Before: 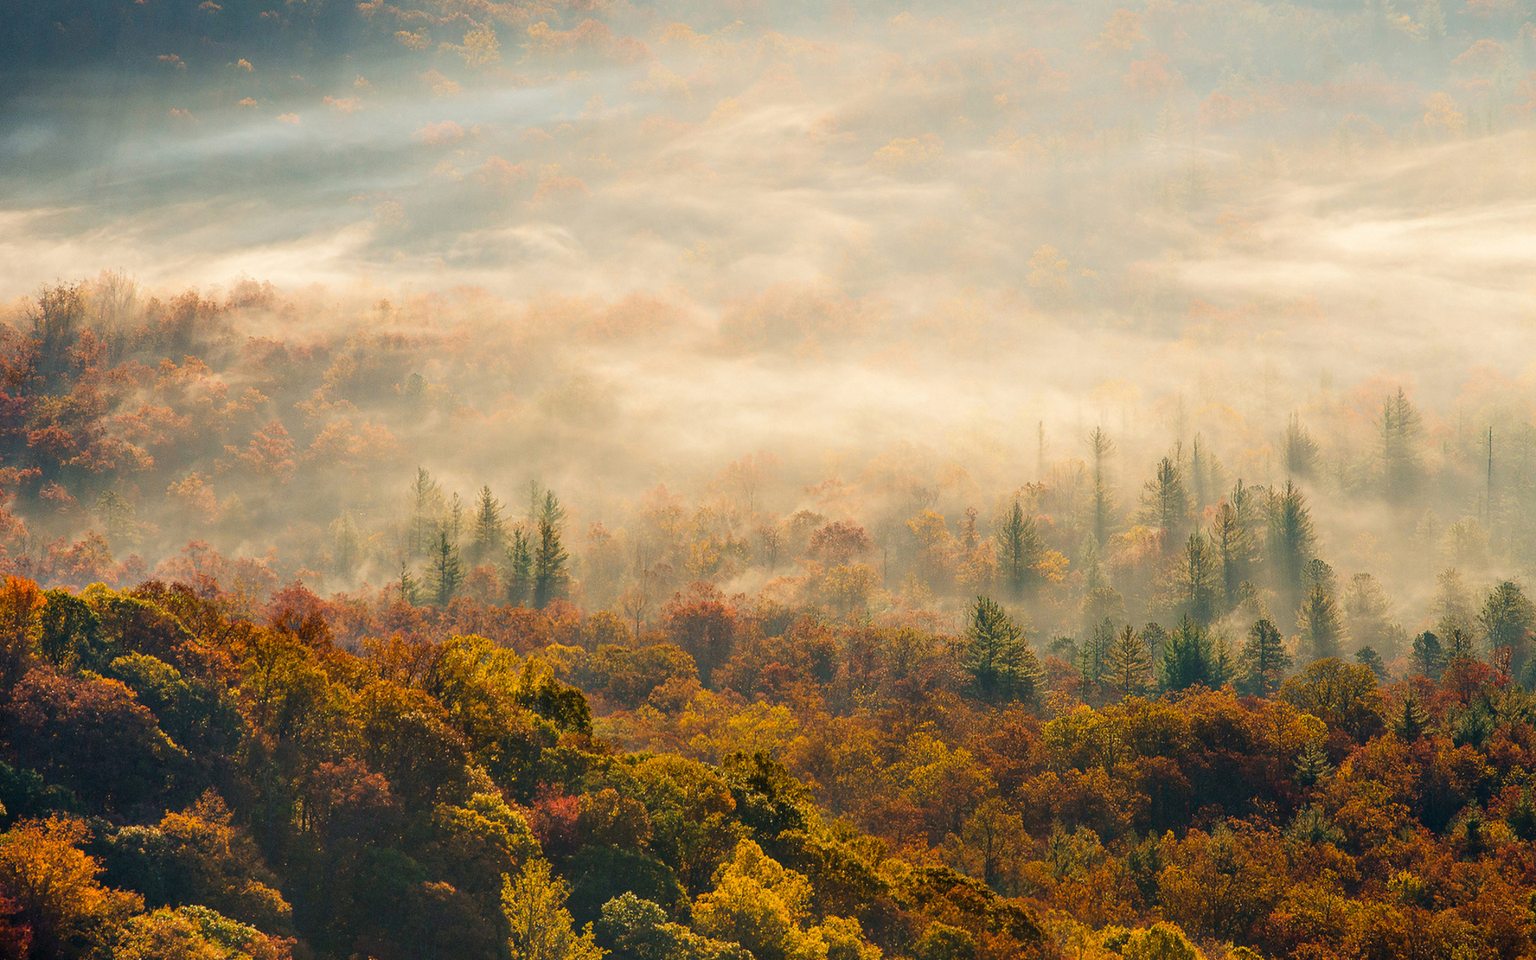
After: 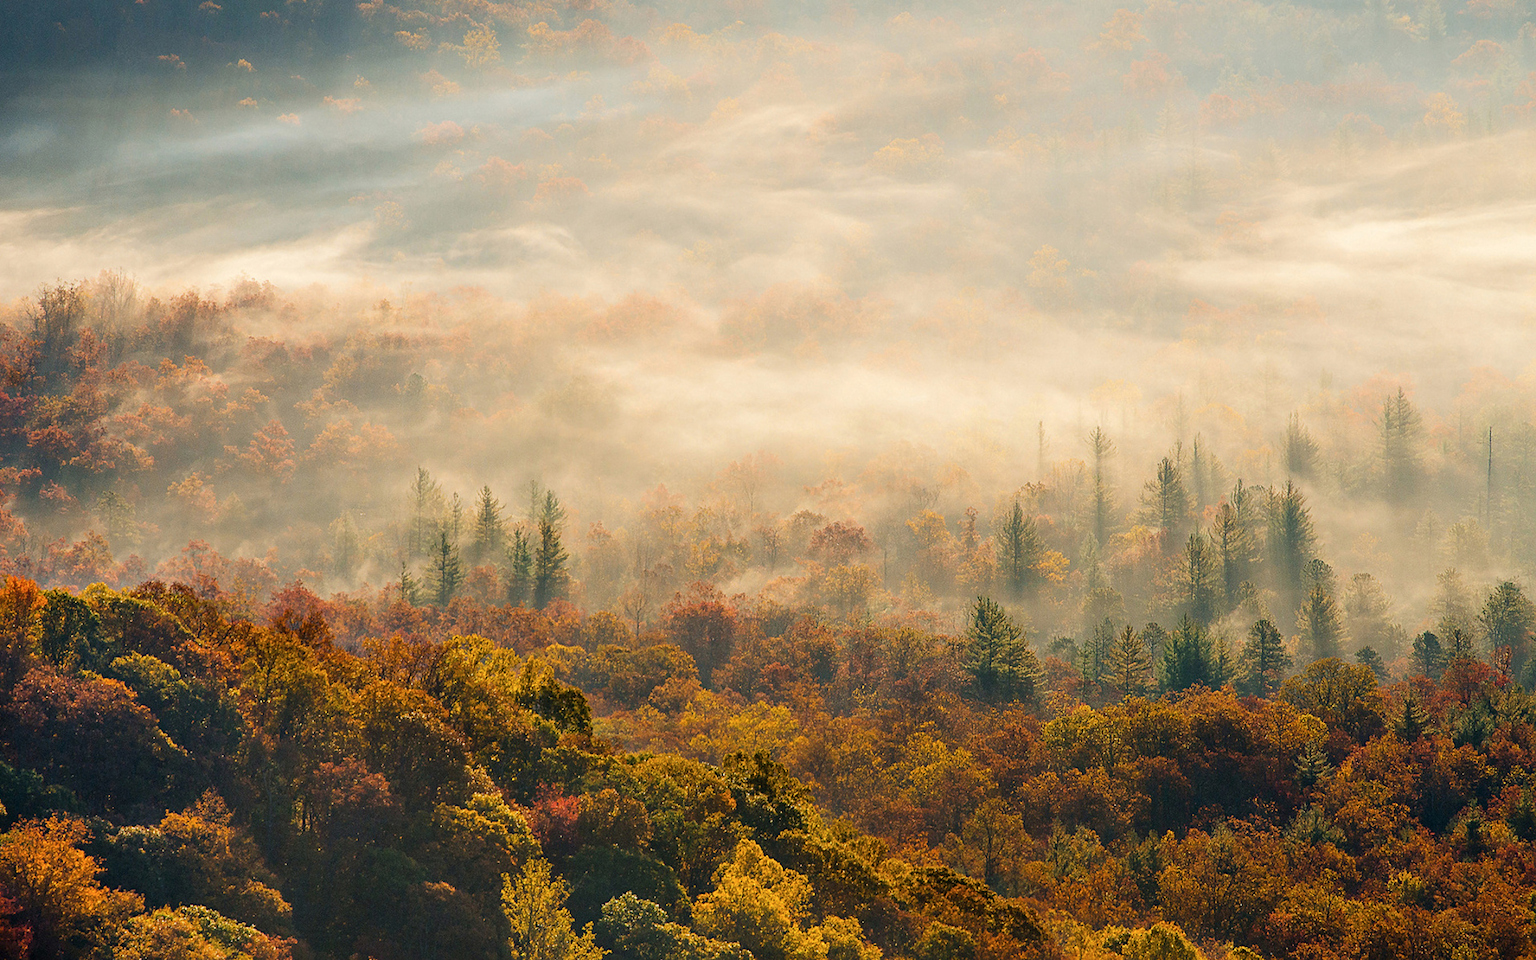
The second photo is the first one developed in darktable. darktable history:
color zones: curves: ch0 [(0.25, 0.5) (0.428, 0.473) (0.75, 0.5)]; ch1 [(0.243, 0.479) (0.398, 0.452) (0.75, 0.5)]
sharpen: amount 0.2
